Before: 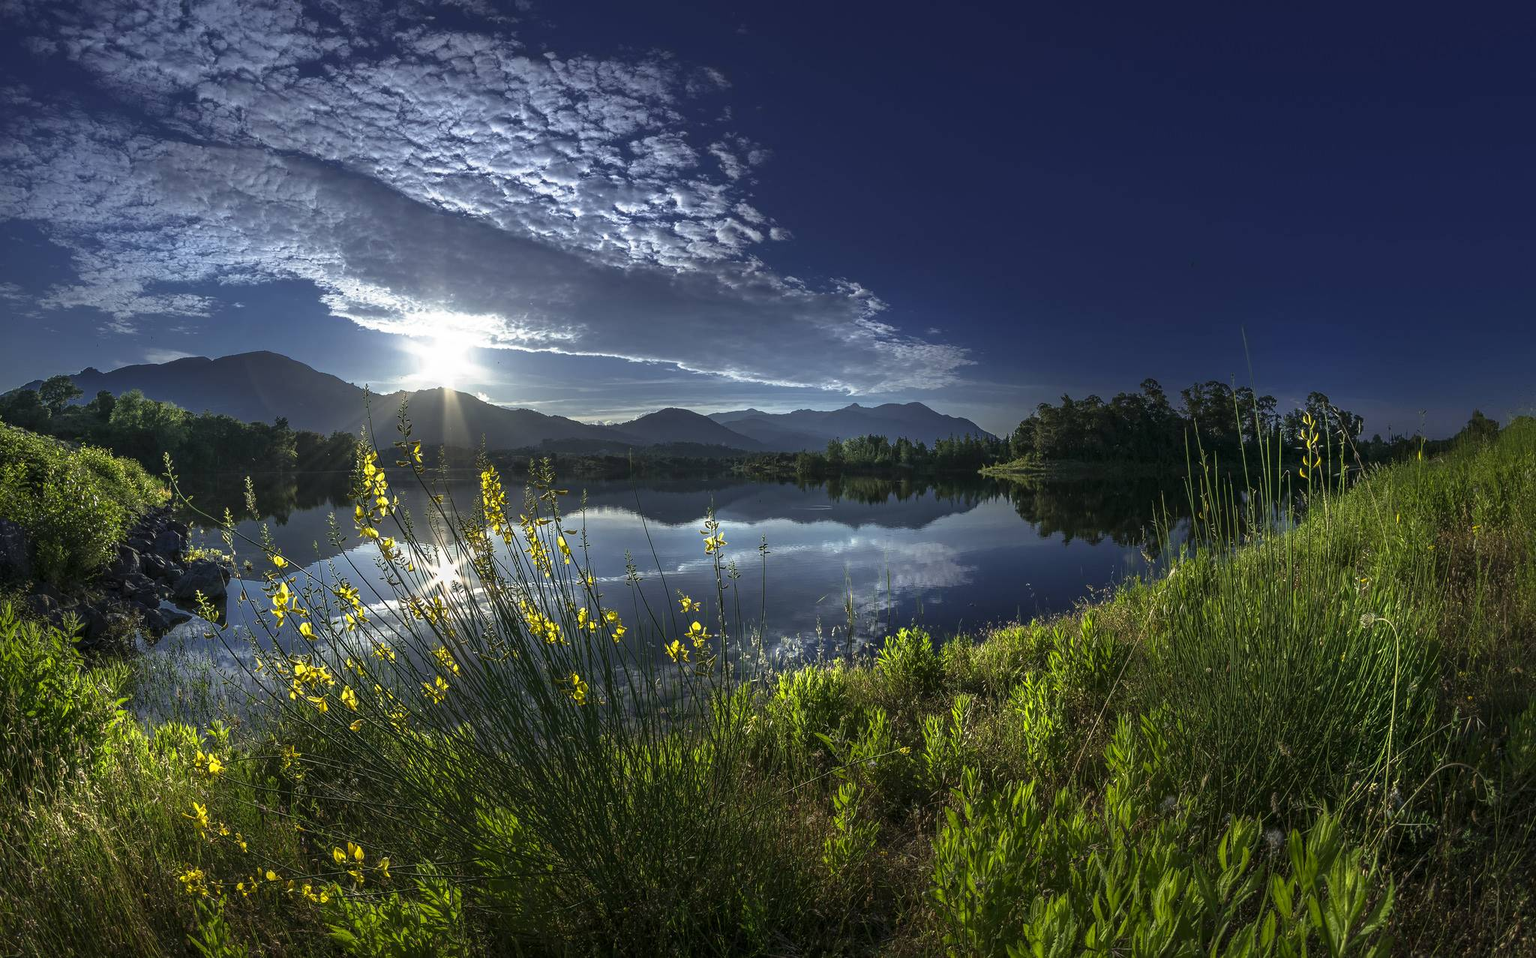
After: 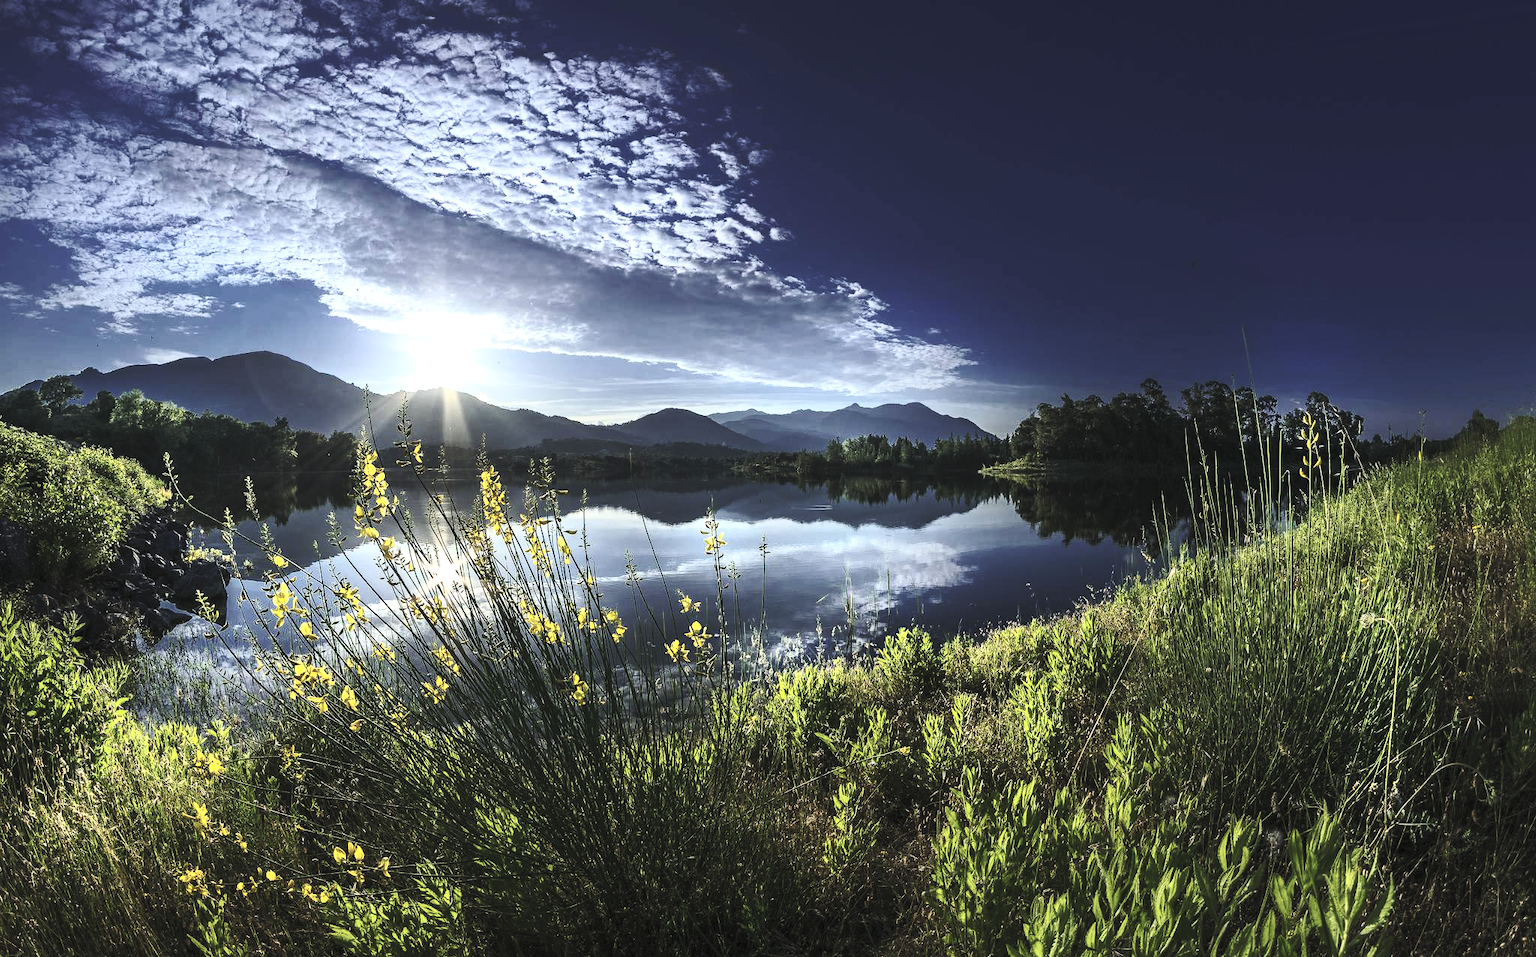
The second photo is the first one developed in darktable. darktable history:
contrast brightness saturation: contrast 0.423, brightness 0.551, saturation -0.19
color calibration: illuminant same as pipeline (D50), adaptation none (bypass), x 0.332, y 0.334, temperature 5003.07 K
base curve: curves: ch0 [(0, 0) (0.073, 0.04) (0.157, 0.139) (0.492, 0.492) (0.758, 0.758) (1, 1)], preserve colors none
tone equalizer: -8 EV -0.385 EV, -7 EV -0.379 EV, -6 EV -0.352 EV, -5 EV -0.211 EV, -3 EV 0.199 EV, -2 EV 0.351 EV, -1 EV 0.401 EV, +0 EV 0.423 EV
